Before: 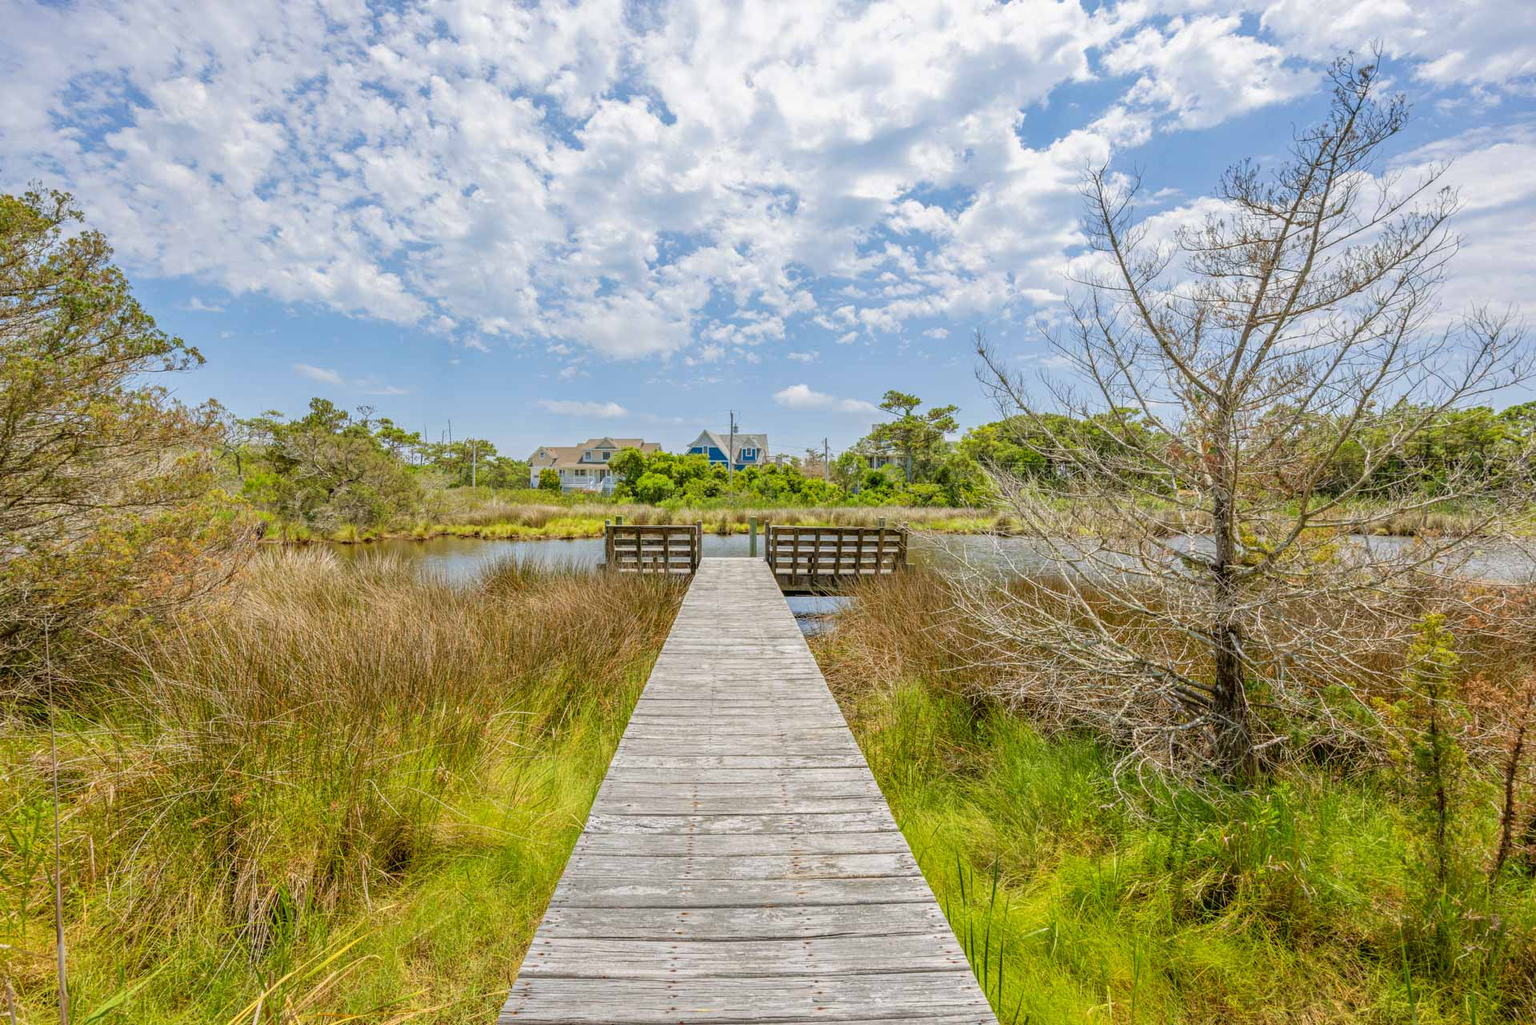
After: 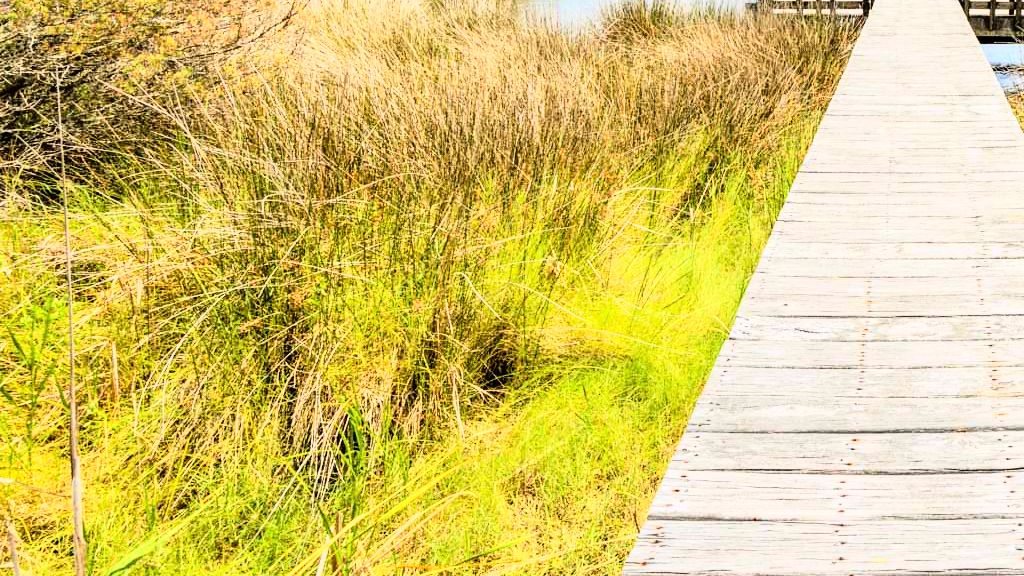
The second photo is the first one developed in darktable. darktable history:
crop and rotate: top 54.778%, right 46.61%, bottom 0.159%
rgb curve: curves: ch0 [(0, 0) (0.21, 0.15) (0.24, 0.21) (0.5, 0.75) (0.75, 0.96) (0.89, 0.99) (1, 1)]; ch1 [(0, 0.02) (0.21, 0.13) (0.25, 0.2) (0.5, 0.67) (0.75, 0.9) (0.89, 0.97) (1, 1)]; ch2 [(0, 0.02) (0.21, 0.13) (0.25, 0.2) (0.5, 0.67) (0.75, 0.9) (0.89, 0.97) (1, 1)], compensate middle gray true
